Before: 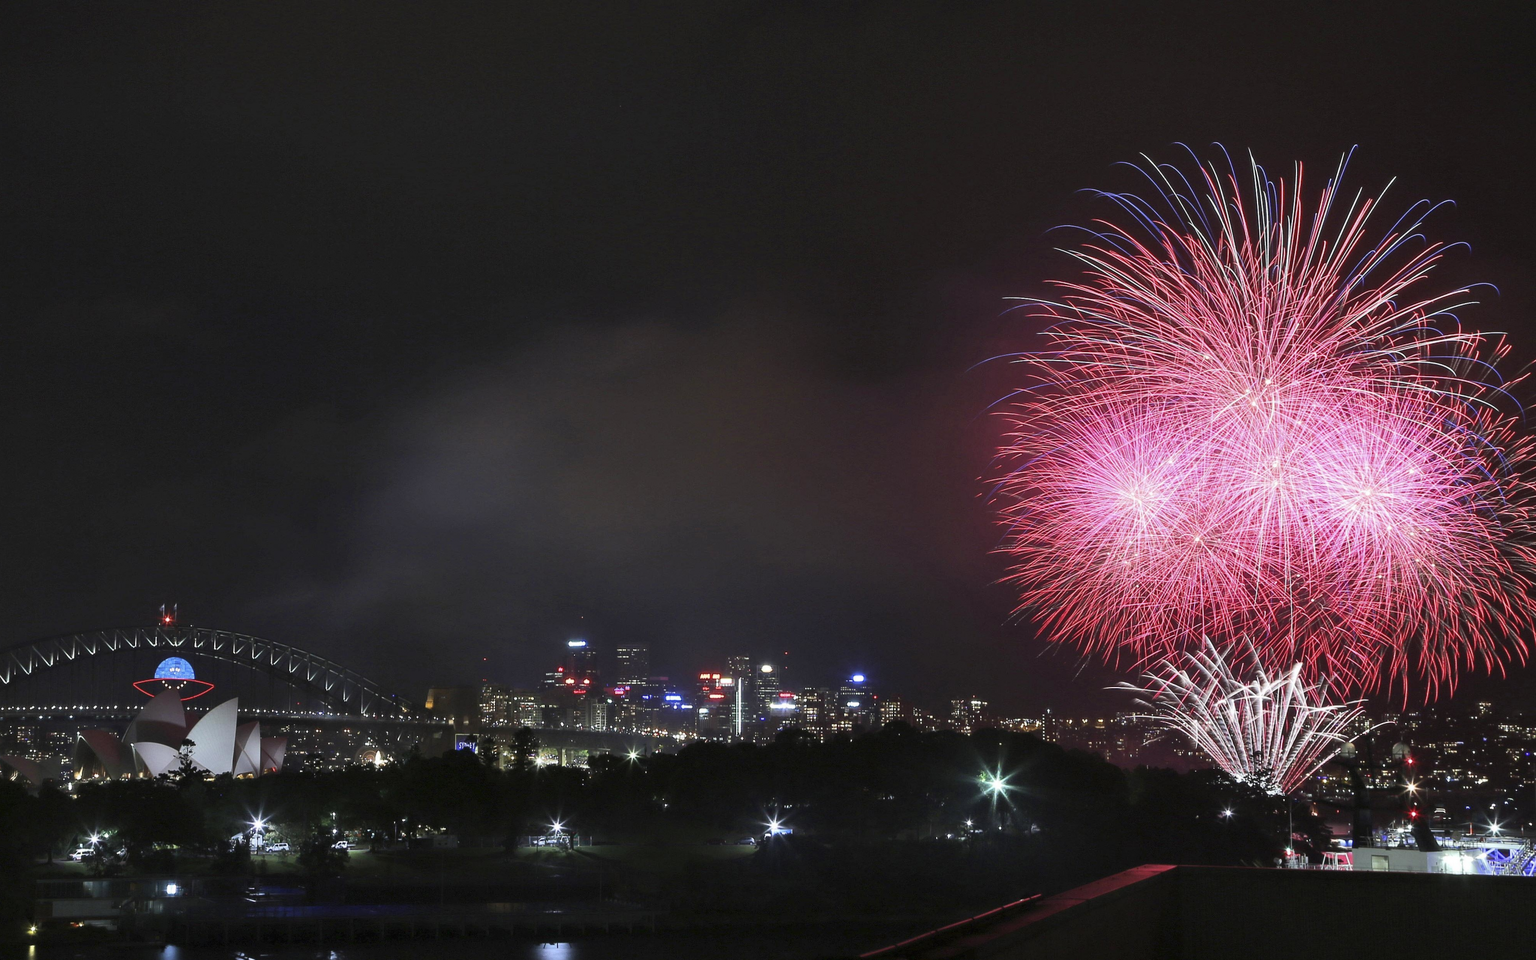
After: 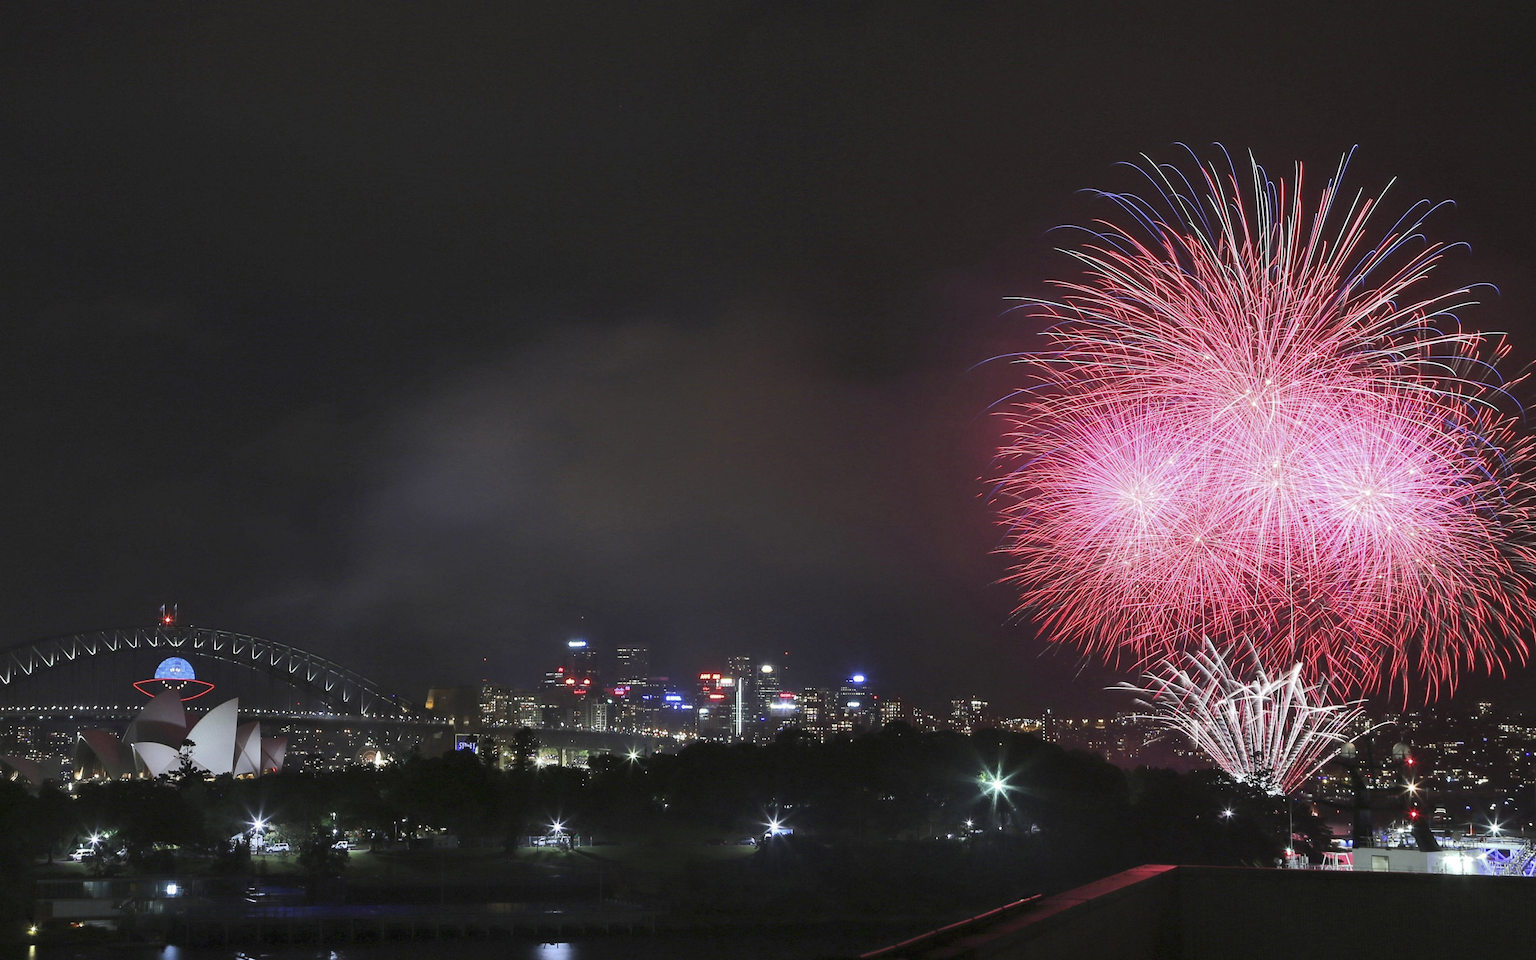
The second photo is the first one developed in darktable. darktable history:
tone curve: curves: ch0 [(0, 0) (0.003, 0.018) (0.011, 0.024) (0.025, 0.038) (0.044, 0.067) (0.069, 0.098) (0.1, 0.13) (0.136, 0.165) (0.177, 0.205) (0.224, 0.249) (0.277, 0.304) (0.335, 0.365) (0.399, 0.432) (0.468, 0.505) (0.543, 0.579) (0.623, 0.652) (0.709, 0.725) (0.801, 0.802) (0.898, 0.876) (1, 1)], preserve colors none
levels: white 99.92%, levels [0, 0.498, 0.996]
